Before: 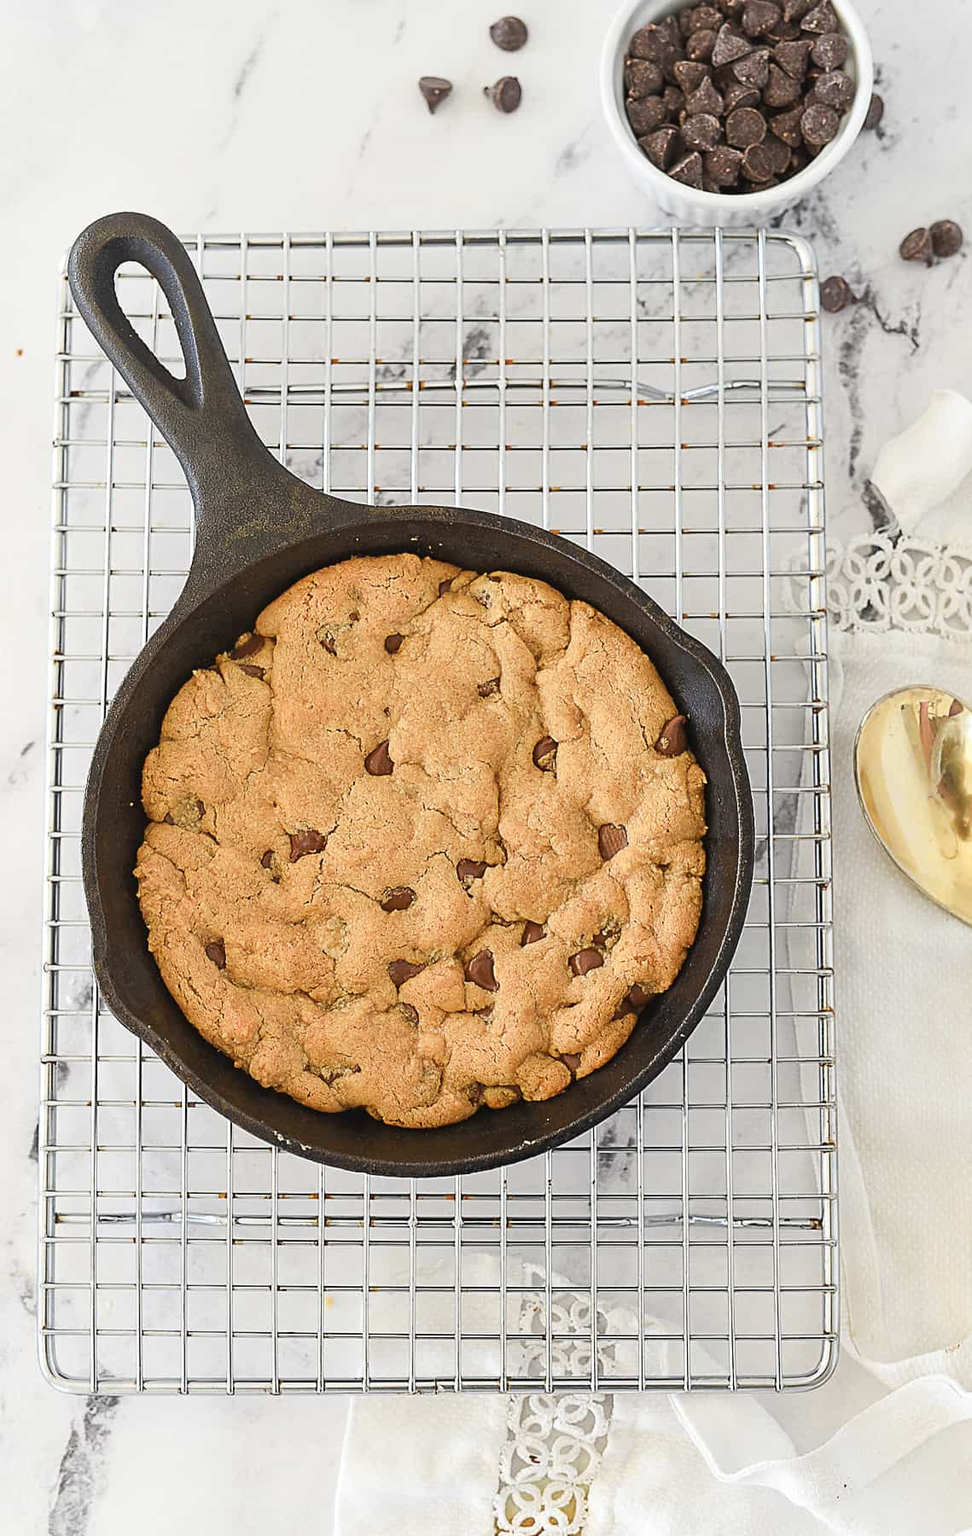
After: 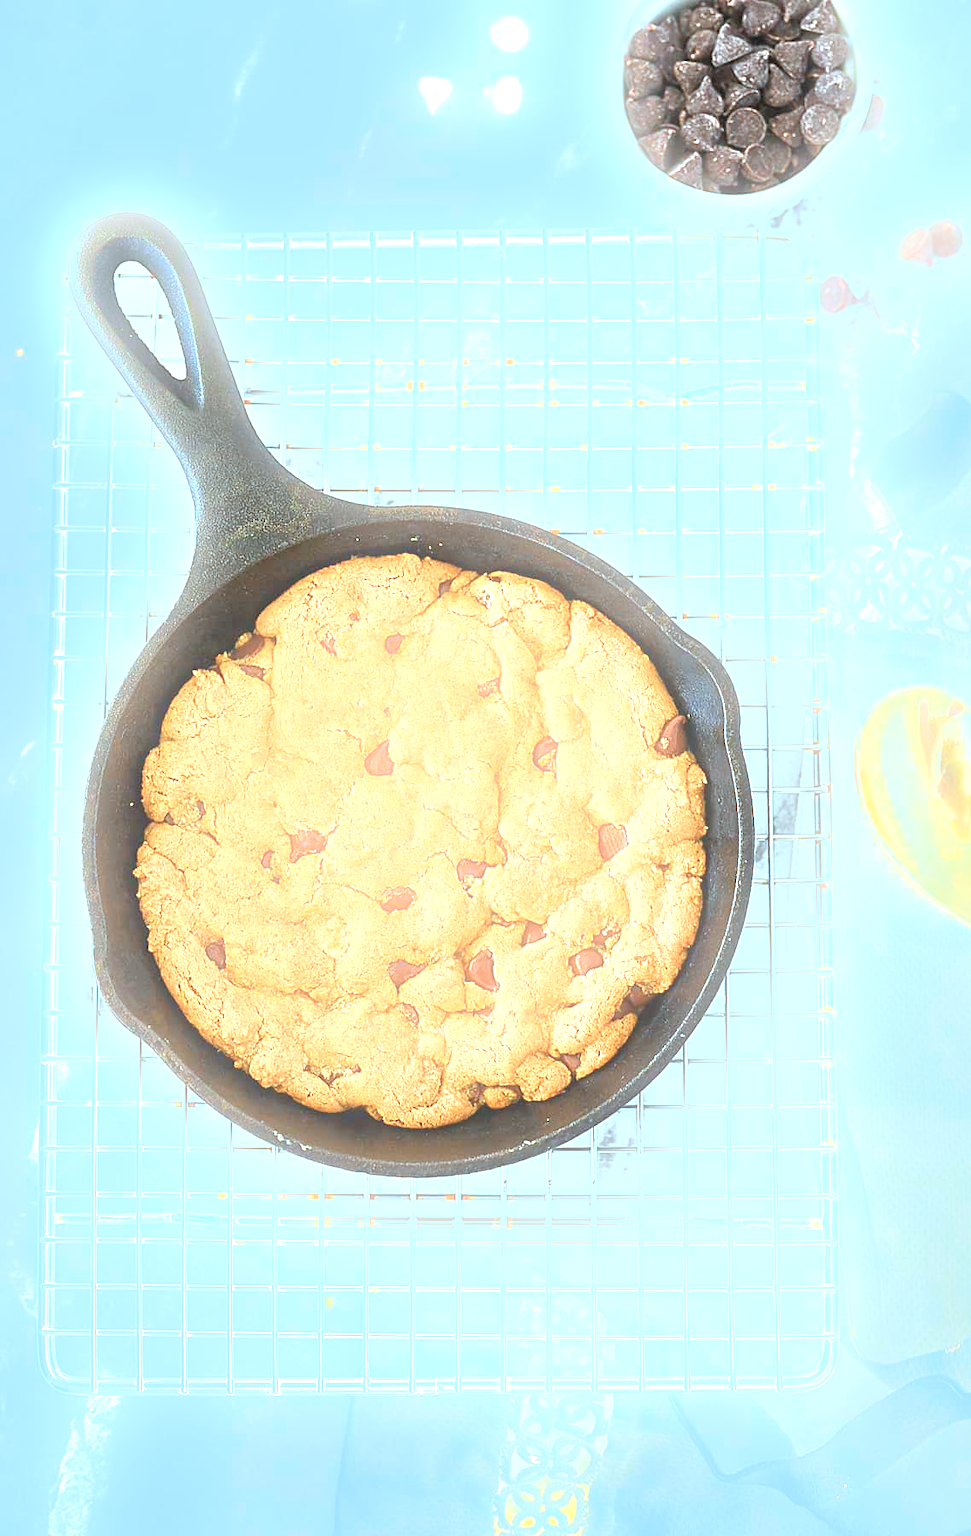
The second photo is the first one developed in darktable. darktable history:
color correction: highlights a* -11.71, highlights b* -15.58
exposure: exposure 1.2 EV, compensate highlight preservation false
bloom: size 9%, threshold 100%, strength 7%
